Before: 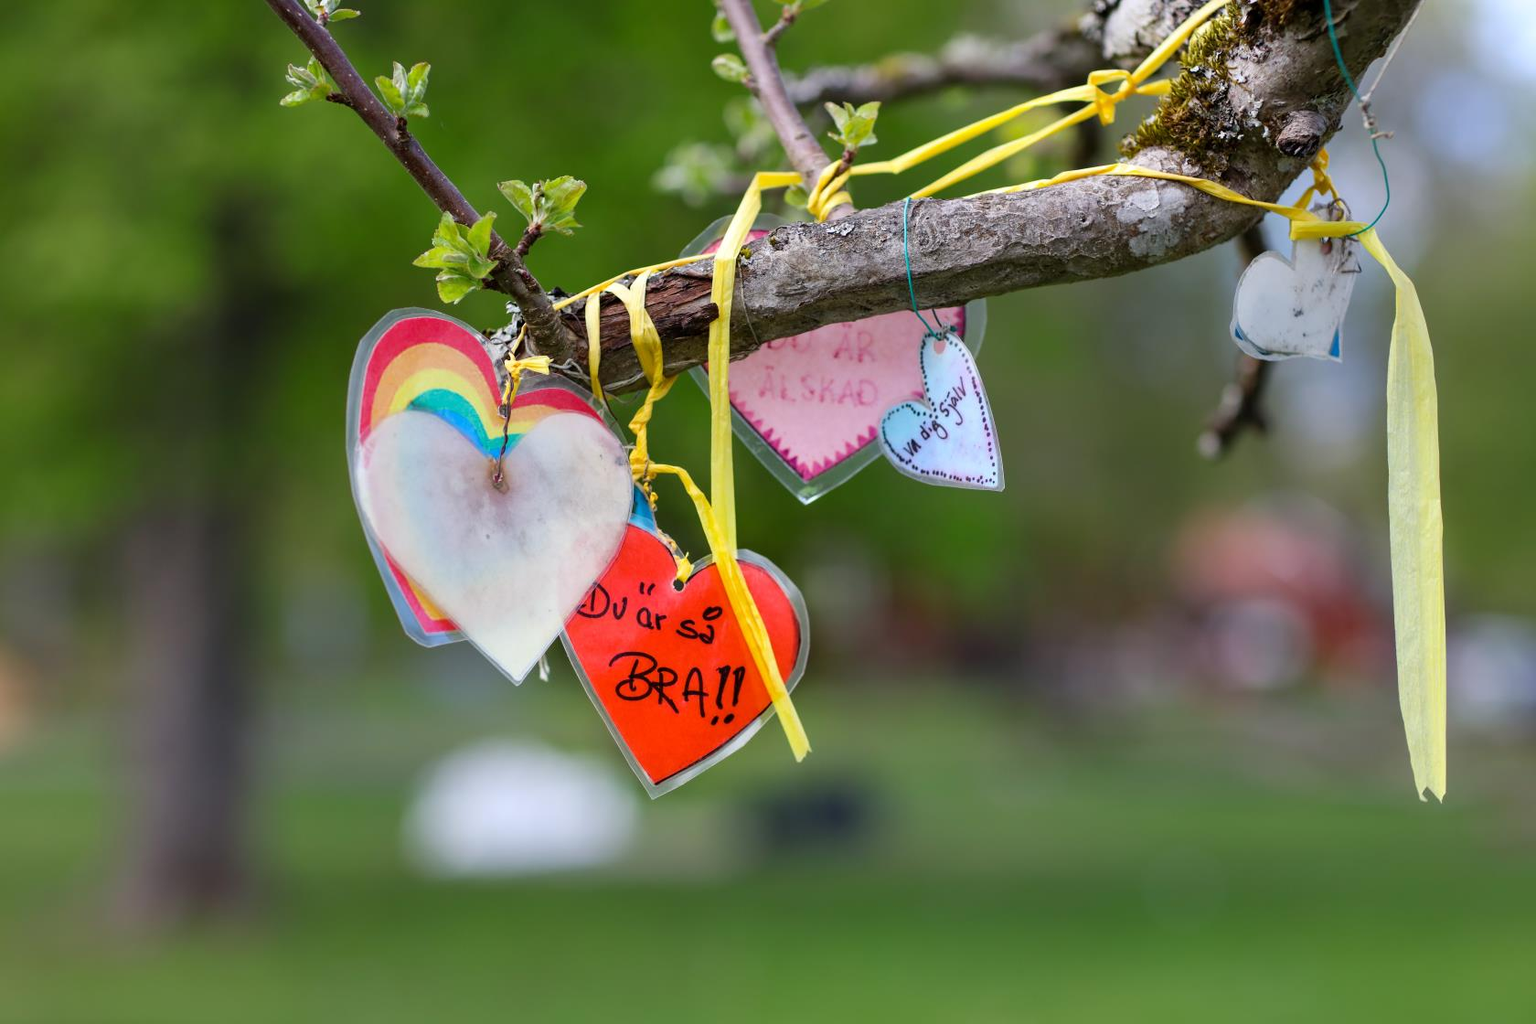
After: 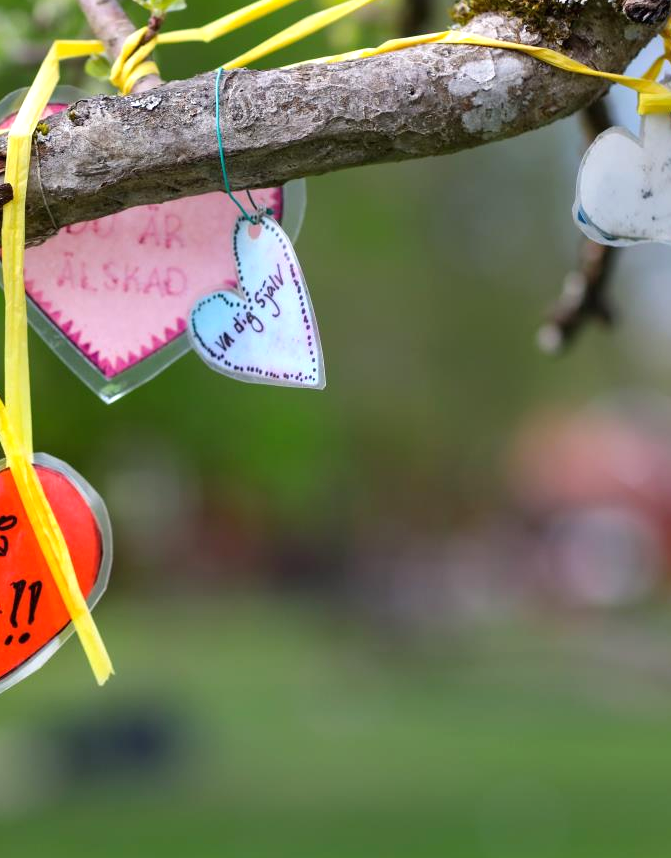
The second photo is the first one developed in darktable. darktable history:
exposure: black level correction 0, exposure 0.301 EV, compensate highlight preservation false
crop: left 46.056%, top 13.266%, right 13.965%, bottom 10.06%
